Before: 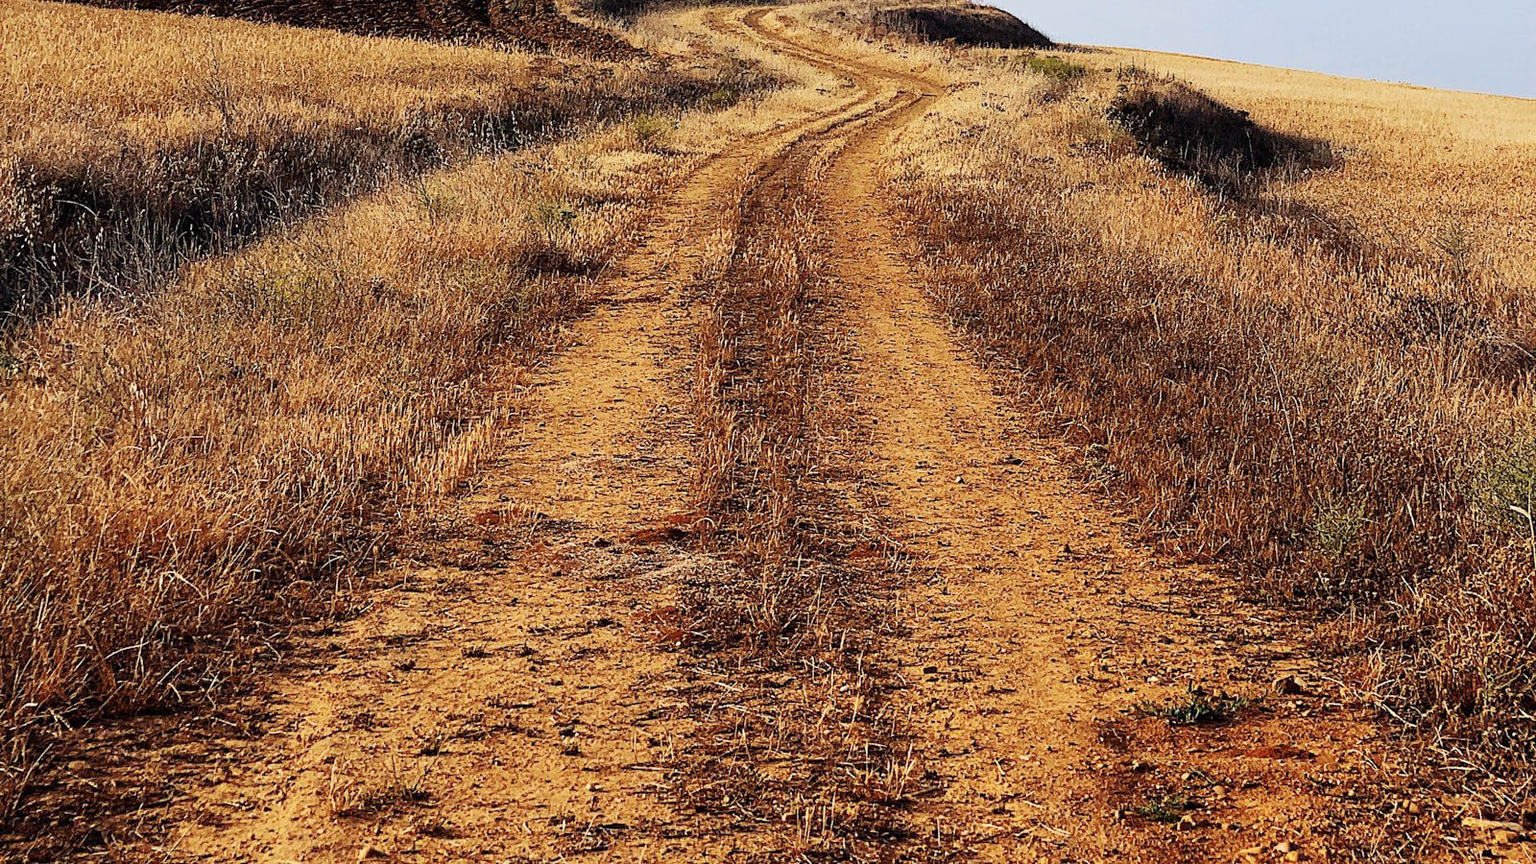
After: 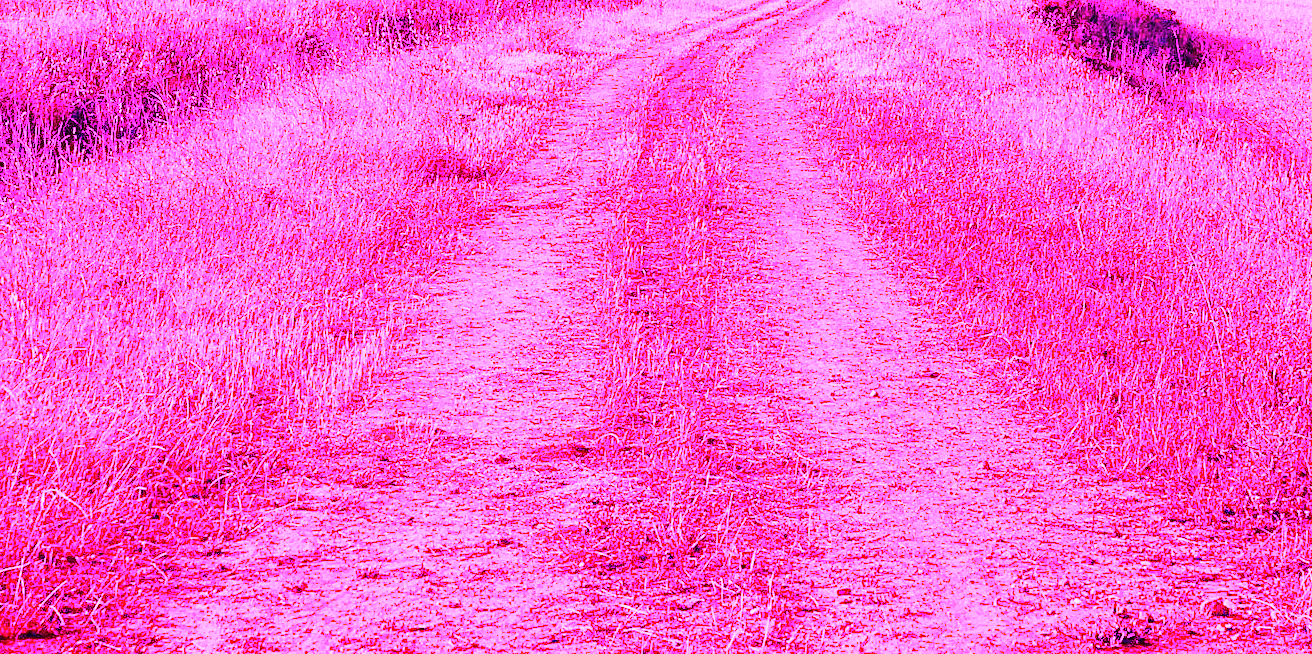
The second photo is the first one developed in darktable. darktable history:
crop: left 7.856%, top 11.836%, right 10.12%, bottom 15.387%
white balance: red 8, blue 8
